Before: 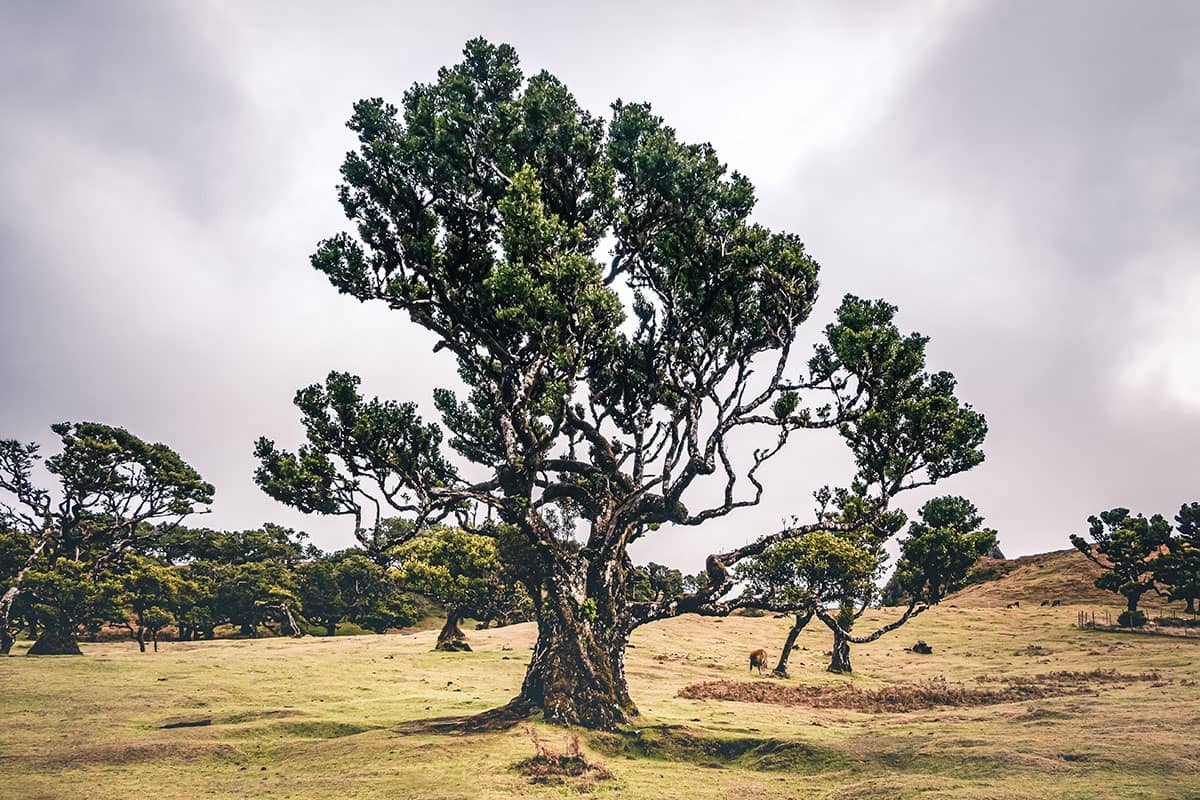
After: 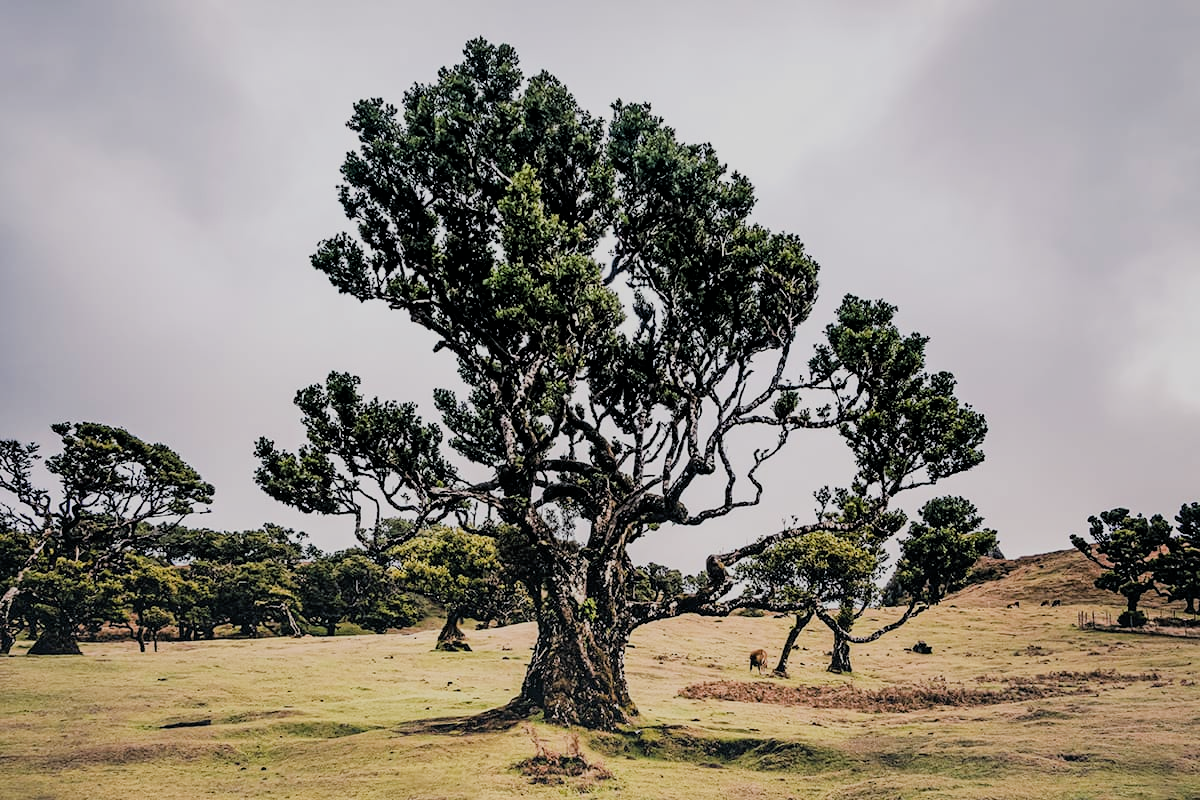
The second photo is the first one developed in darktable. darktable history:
filmic rgb: black relative exposure -4.38 EV, white relative exposure 4.56 EV, threshold 3 EV, hardness 2.37, contrast 1.05, preserve chrominance max RGB, enable highlight reconstruction true
